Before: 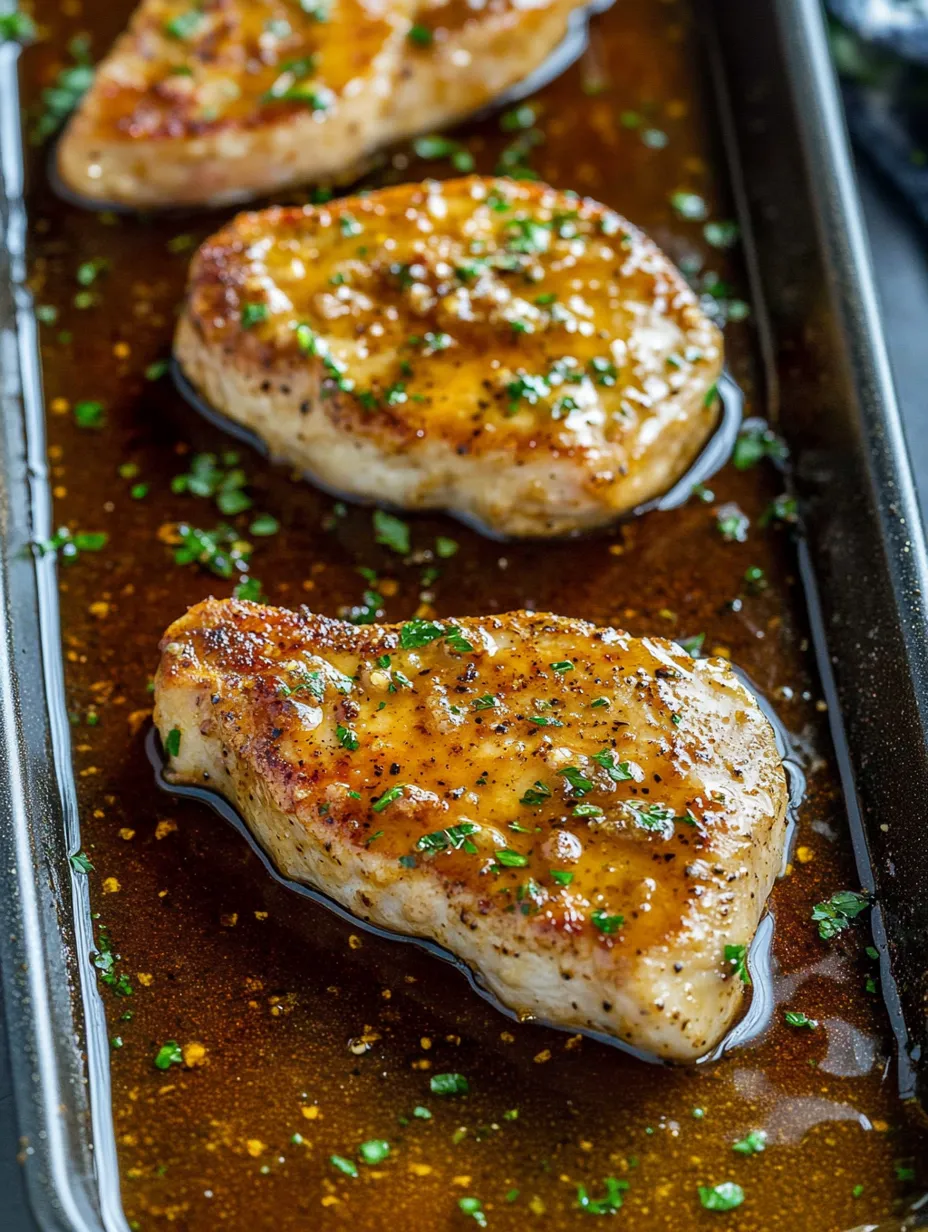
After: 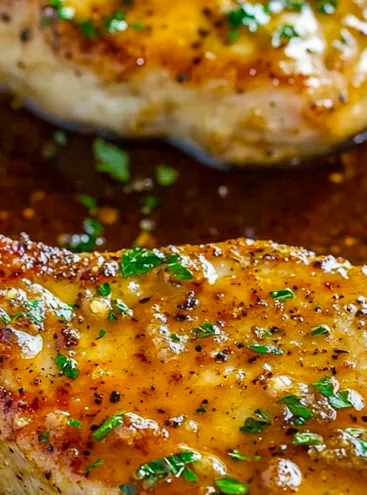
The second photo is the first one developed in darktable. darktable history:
contrast brightness saturation: saturation 0.177
crop: left 30.26%, top 30.26%, right 30.119%, bottom 29.519%
